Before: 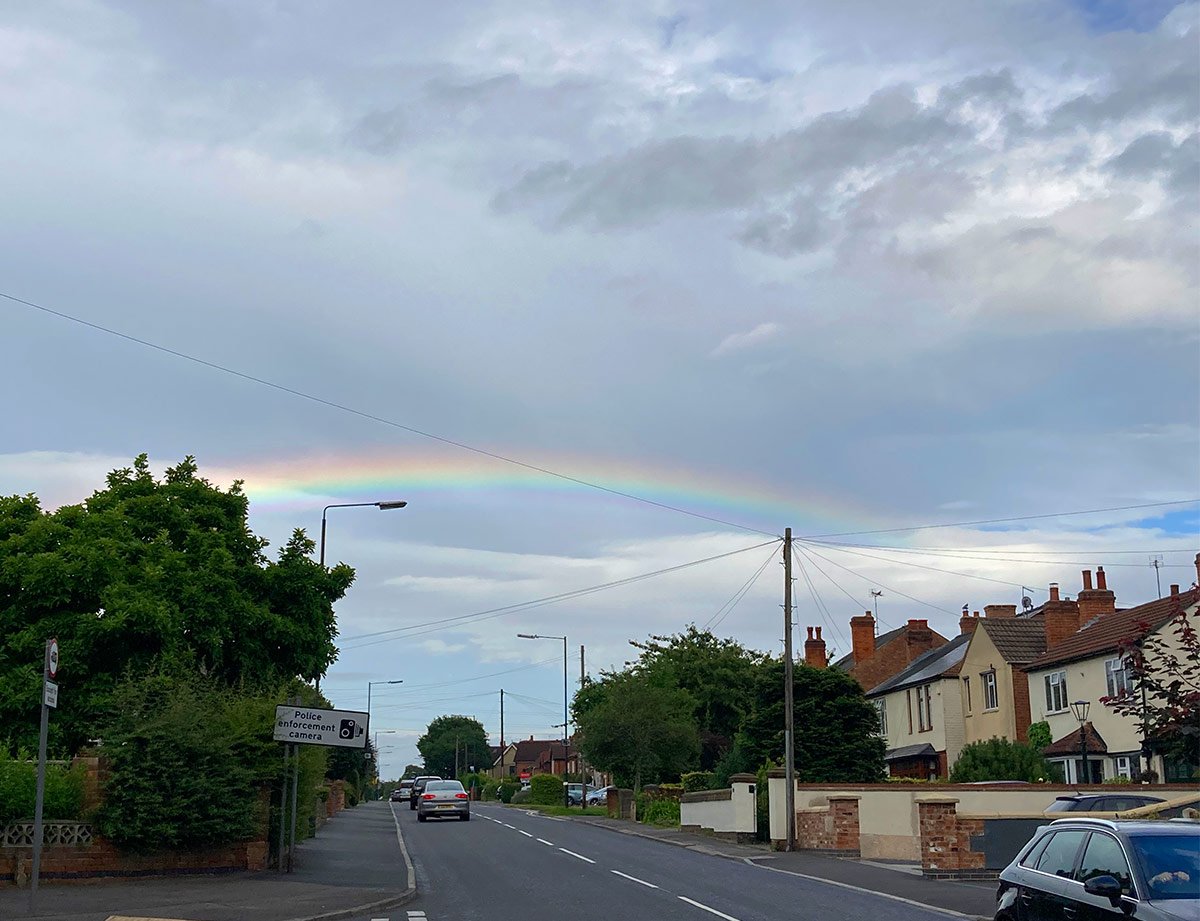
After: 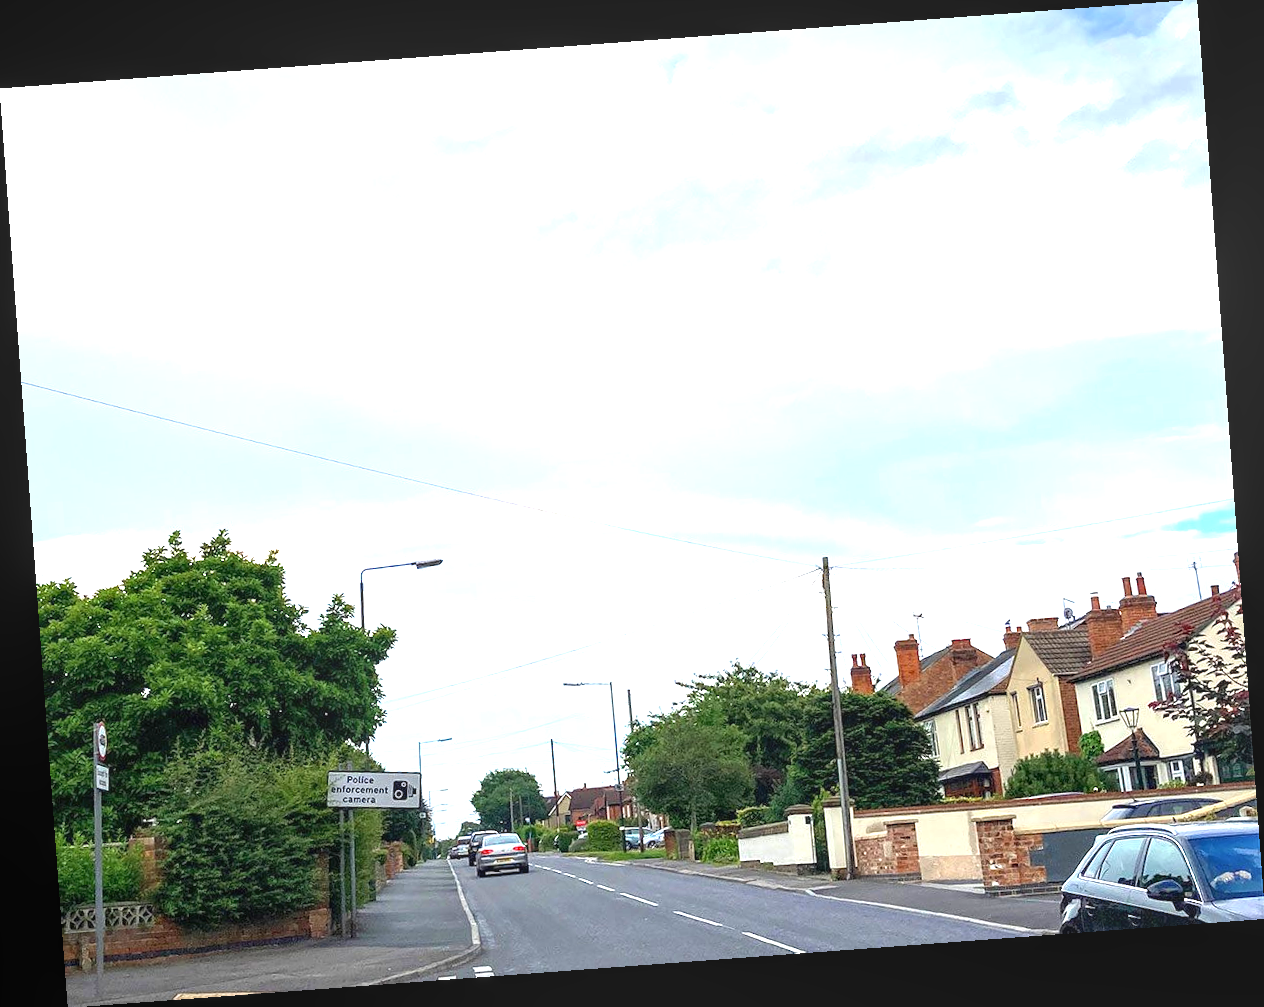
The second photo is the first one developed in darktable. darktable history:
exposure: black level correction 0, exposure 1.625 EV, compensate exposure bias true, compensate highlight preservation false
rotate and perspective: rotation -4.25°, automatic cropping off
local contrast: on, module defaults
